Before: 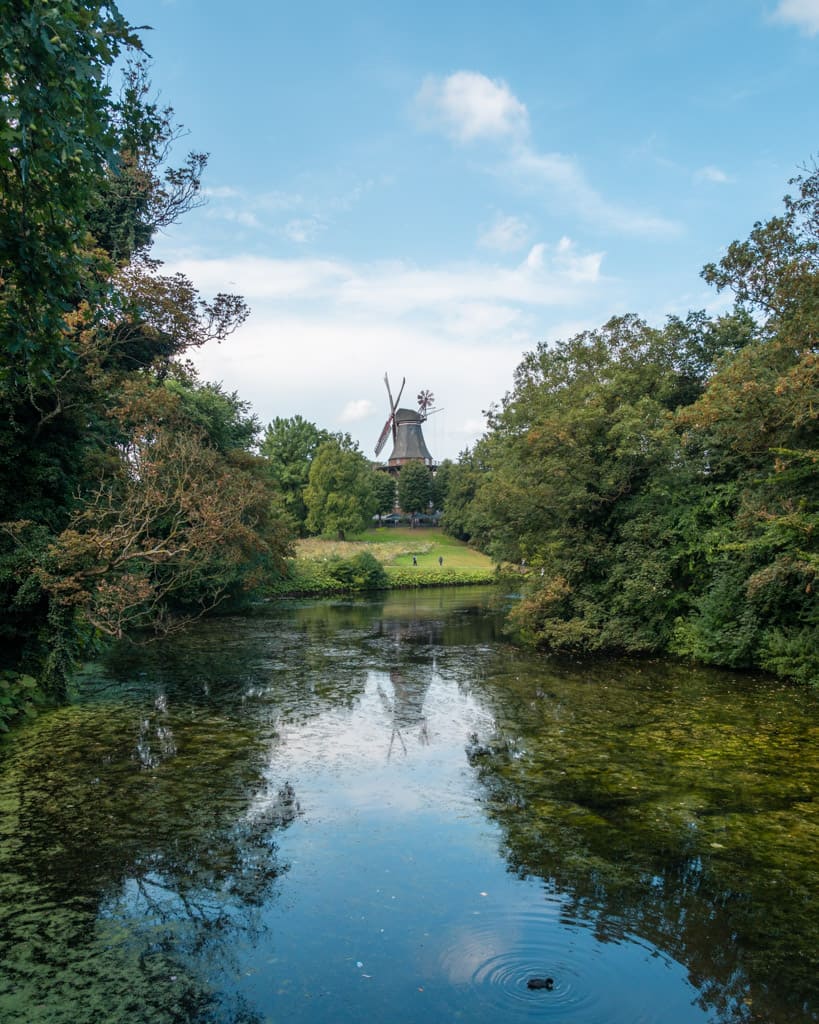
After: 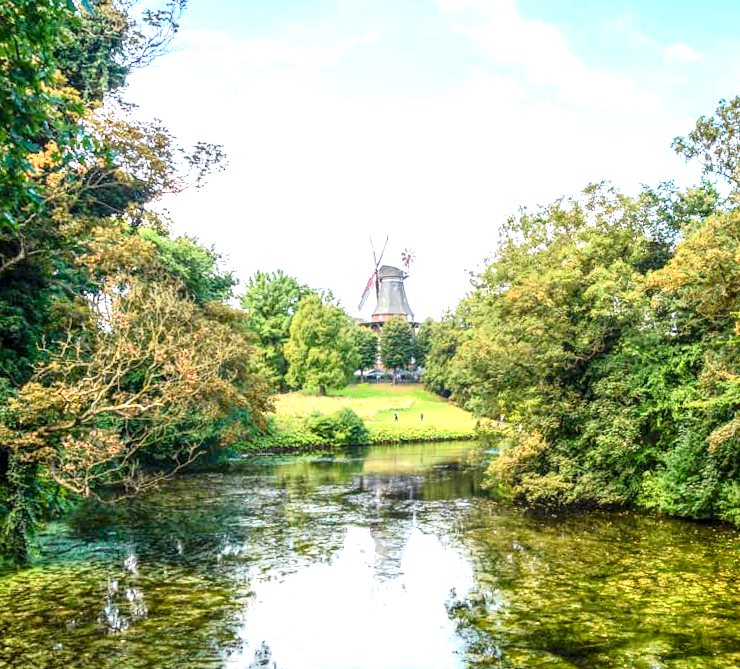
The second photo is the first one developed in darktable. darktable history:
tone curve: curves: ch0 [(0, 0.006) (0.037, 0.022) (0.123, 0.105) (0.19, 0.173) (0.277, 0.279) (0.474, 0.517) (0.597, 0.662) (0.687, 0.774) (0.855, 0.891) (1, 0.982)]; ch1 [(0, 0) (0.243, 0.245) (0.422, 0.415) (0.493, 0.498) (0.508, 0.503) (0.531, 0.55) (0.551, 0.582) (0.626, 0.672) (0.694, 0.732) (1, 1)]; ch2 [(0, 0) (0.249, 0.216) (0.356, 0.329) (0.424, 0.442) (0.476, 0.477) (0.498, 0.503) (0.517, 0.524) (0.532, 0.547) (0.562, 0.592) (0.614, 0.657) (0.706, 0.748) (0.808, 0.809) (0.991, 0.968)], color space Lab, independent channels, preserve colors none
rotate and perspective: rotation 0.679°, lens shift (horizontal) 0.136, crop left 0.009, crop right 0.991, crop top 0.078, crop bottom 0.95
local contrast: highlights 55%, shadows 52%, detail 130%, midtone range 0.452
crop: left 5.596%, top 10.314%, right 3.534%, bottom 19.395%
color balance rgb: perceptual saturation grading › global saturation 20%, perceptual saturation grading › highlights -25%, perceptual saturation grading › shadows 25%
exposure: black level correction 0, exposure 1.675 EV, compensate exposure bias true, compensate highlight preservation false
